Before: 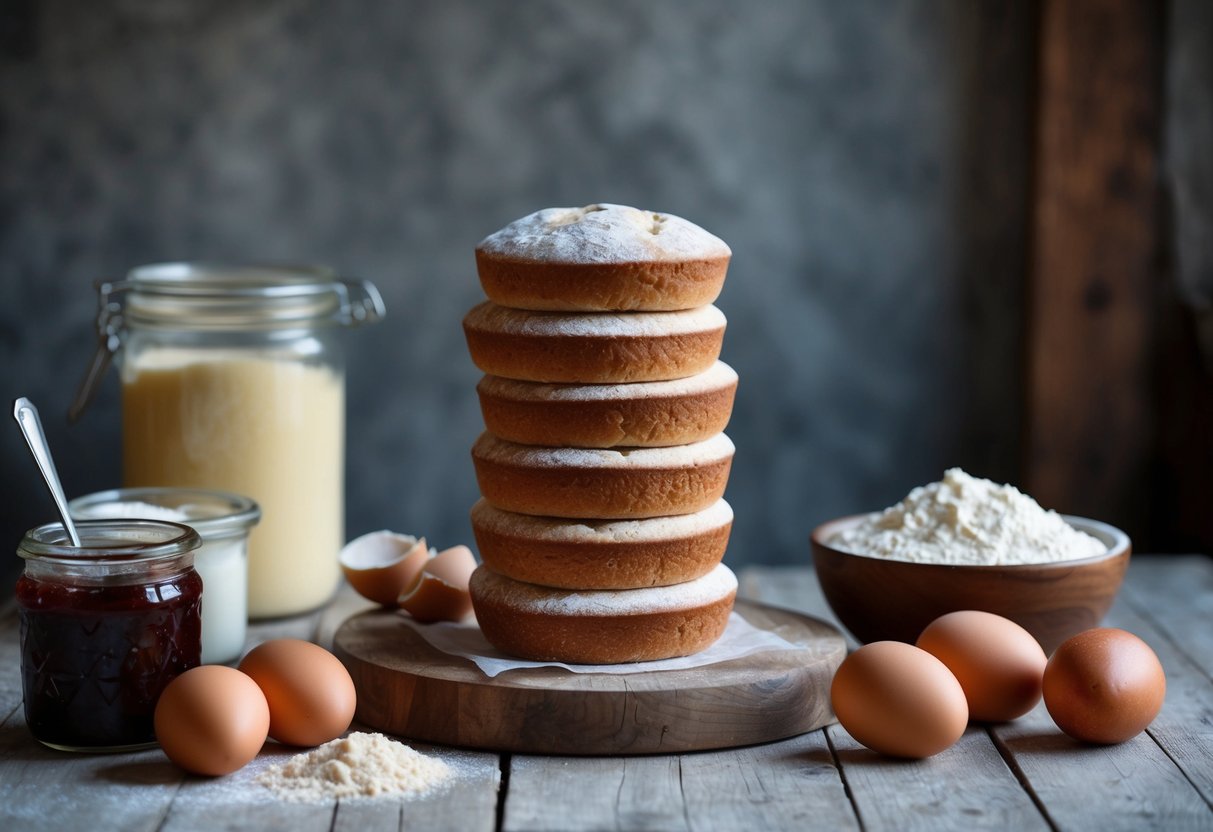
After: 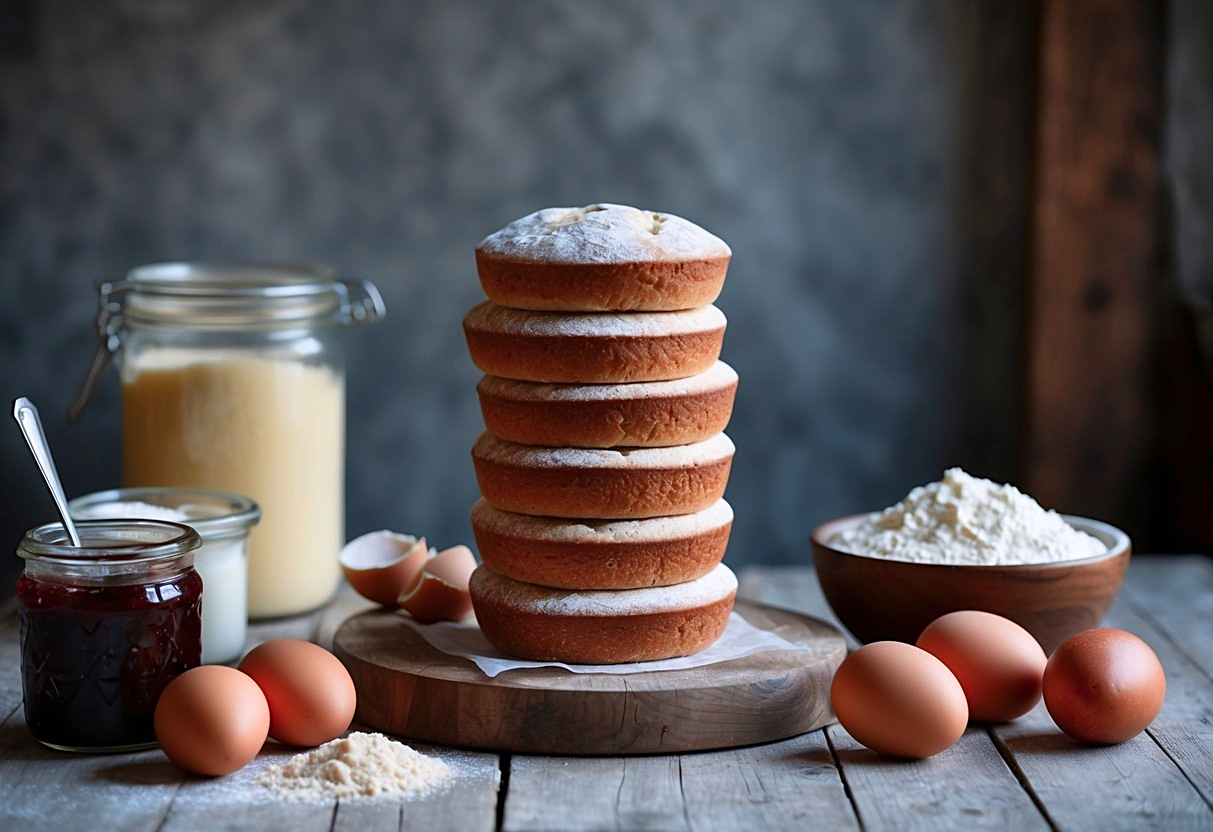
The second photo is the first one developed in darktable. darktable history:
white balance: red 1.004, blue 1.024
color zones: curves: ch1 [(0.309, 0.524) (0.41, 0.329) (0.508, 0.509)]; ch2 [(0.25, 0.457) (0.75, 0.5)]
sharpen: on, module defaults
